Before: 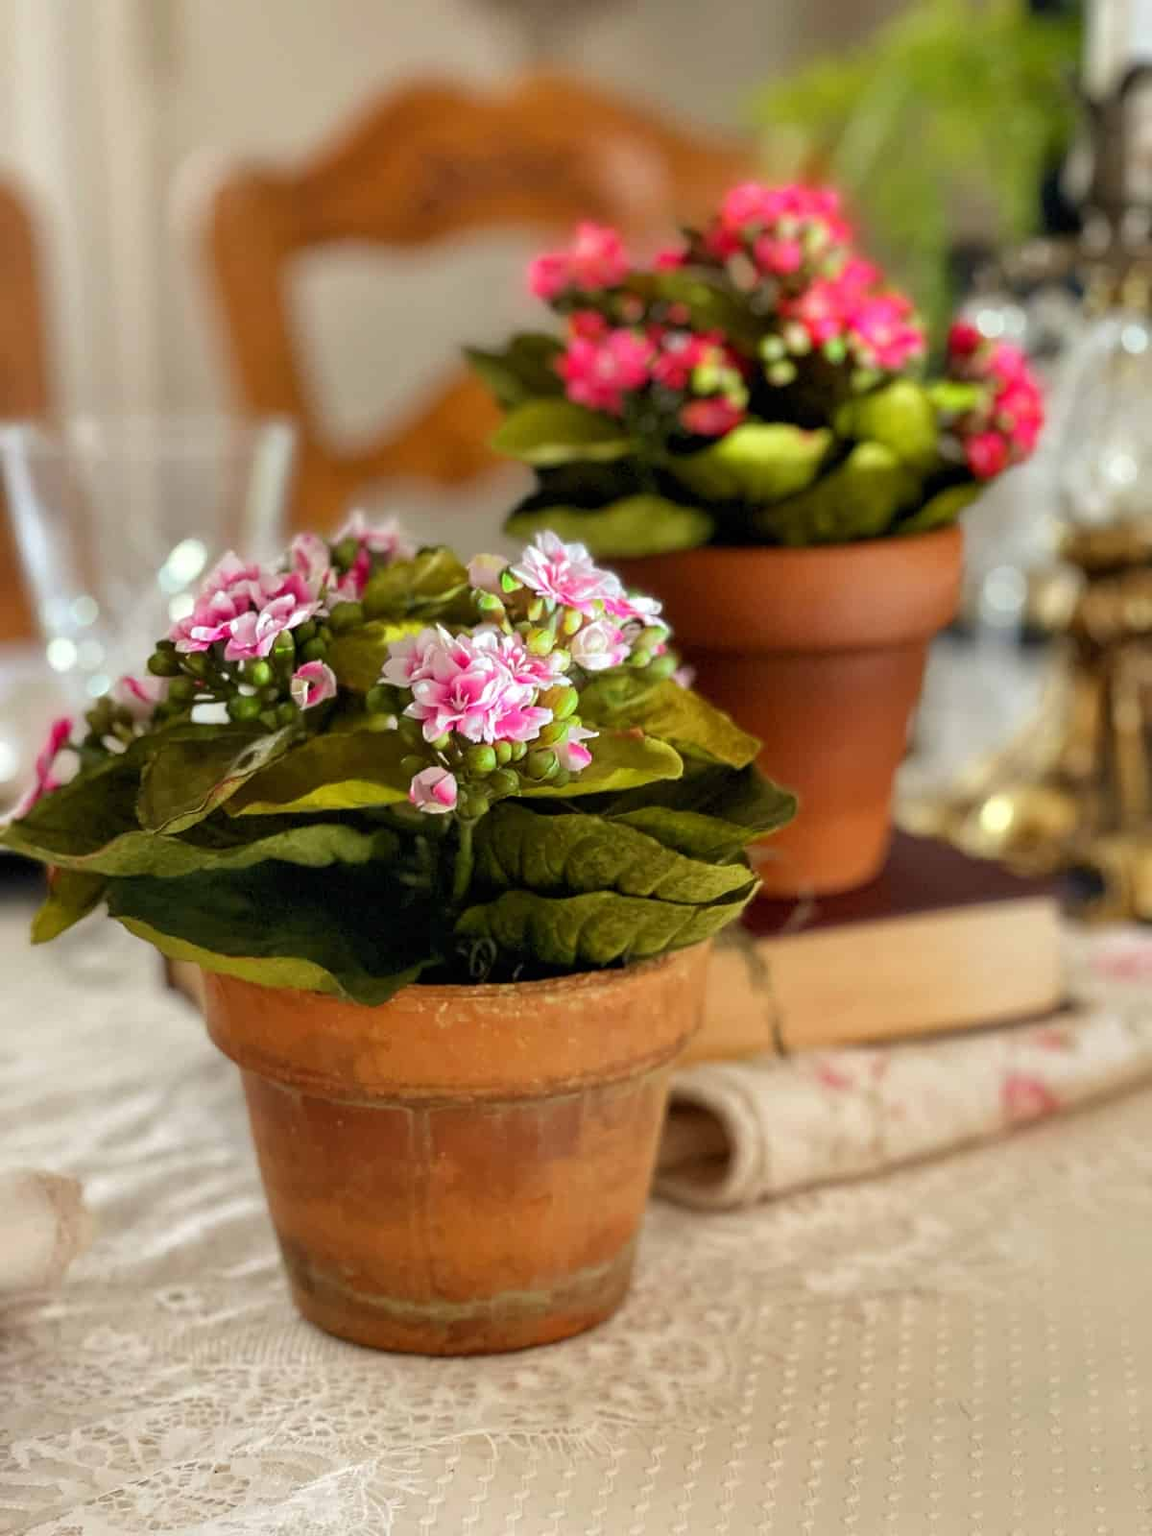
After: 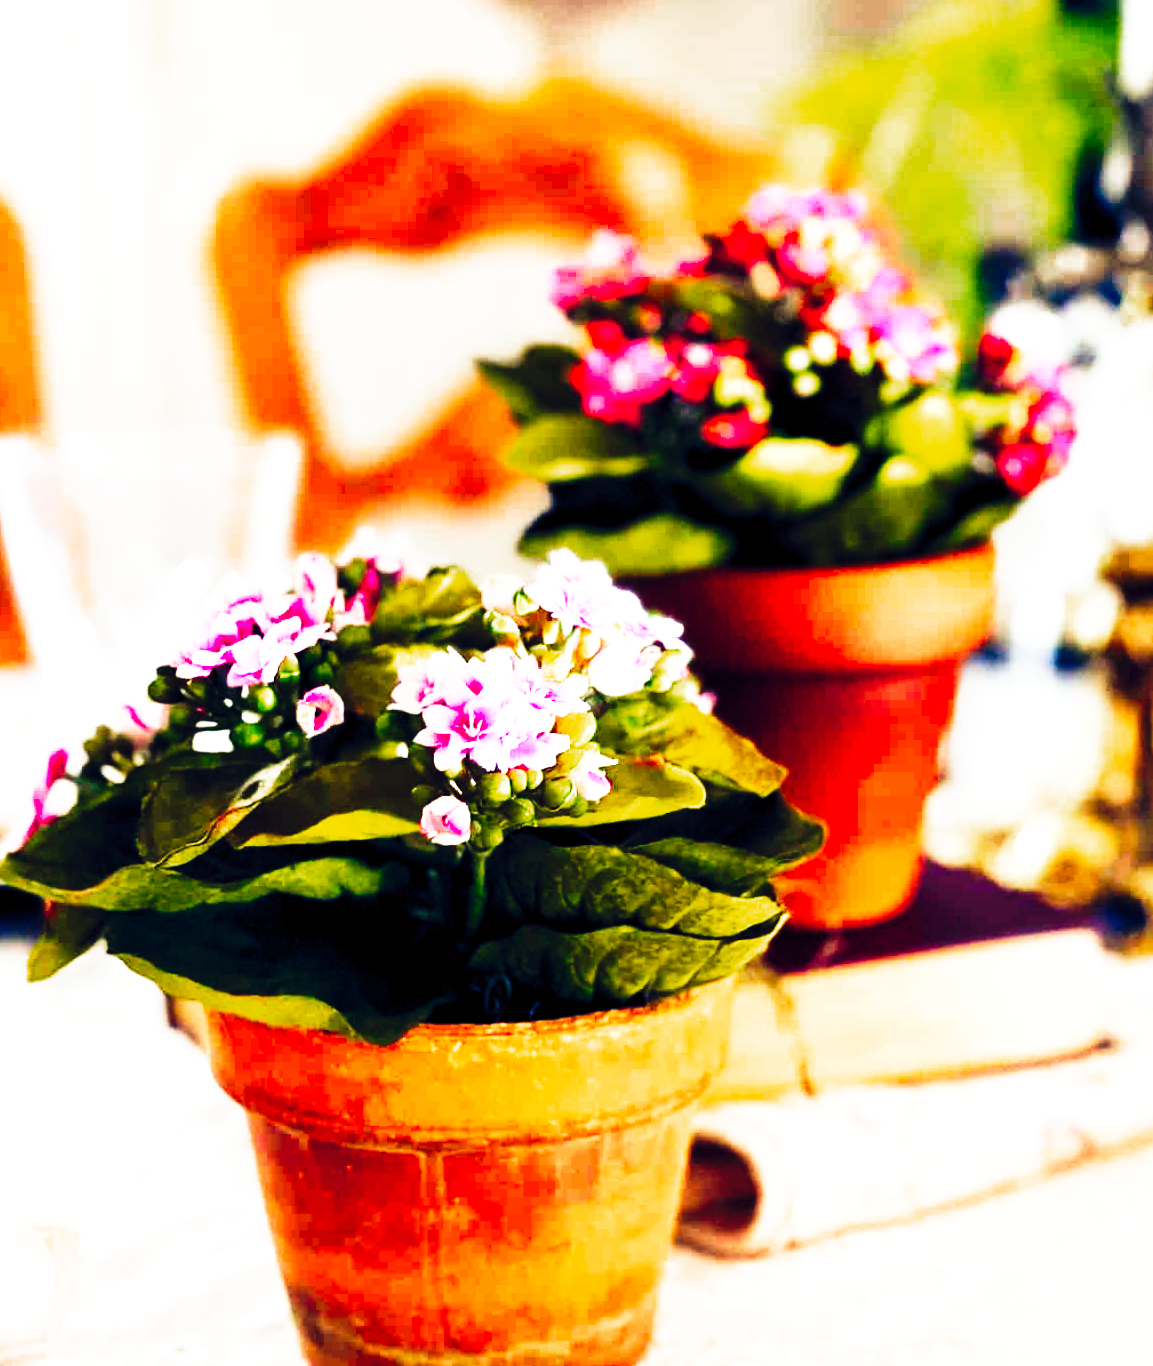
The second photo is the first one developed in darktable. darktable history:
color zones: curves: ch0 [(0, 0.5) (0.143, 0.5) (0.286, 0.456) (0.429, 0.5) (0.571, 0.5) (0.714, 0.5) (0.857, 0.5) (1, 0.5)]; ch1 [(0, 0.5) (0.143, 0.5) (0.286, 0.422) (0.429, 0.5) (0.571, 0.5) (0.714, 0.5) (0.857, 0.5) (1, 0.5)]
exposure: exposure 0.95 EV, compensate highlight preservation false
white balance: emerald 1
color balance rgb: shadows lift › luminance -41.13%, shadows lift › chroma 14.13%, shadows lift › hue 260°, power › luminance -3.76%, power › chroma 0.56%, power › hue 40.37°, highlights gain › luminance 16.81%, highlights gain › chroma 2.94%, highlights gain › hue 260°, global offset › luminance -0.29%, global offset › chroma 0.31%, global offset › hue 260°, perceptual saturation grading › global saturation 20%, perceptual saturation grading › highlights -13.92%, perceptual saturation grading › shadows 50%
crop and rotate: angle 0.2°, left 0.275%, right 3.127%, bottom 14.18%
tone curve: curves: ch0 [(0, 0) (0.003, 0.005) (0.011, 0.008) (0.025, 0.013) (0.044, 0.017) (0.069, 0.022) (0.1, 0.029) (0.136, 0.038) (0.177, 0.053) (0.224, 0.081) (0.277, 0.128) (0.335, 0.214) (0.399, 0.343) (0.468, 0.478) (0.543, 0.641) (0.623, 0.798) (0.709, 0.911) (0.801, 0.971) (0.898, 0.99) (1, 1)], preserve colors none
